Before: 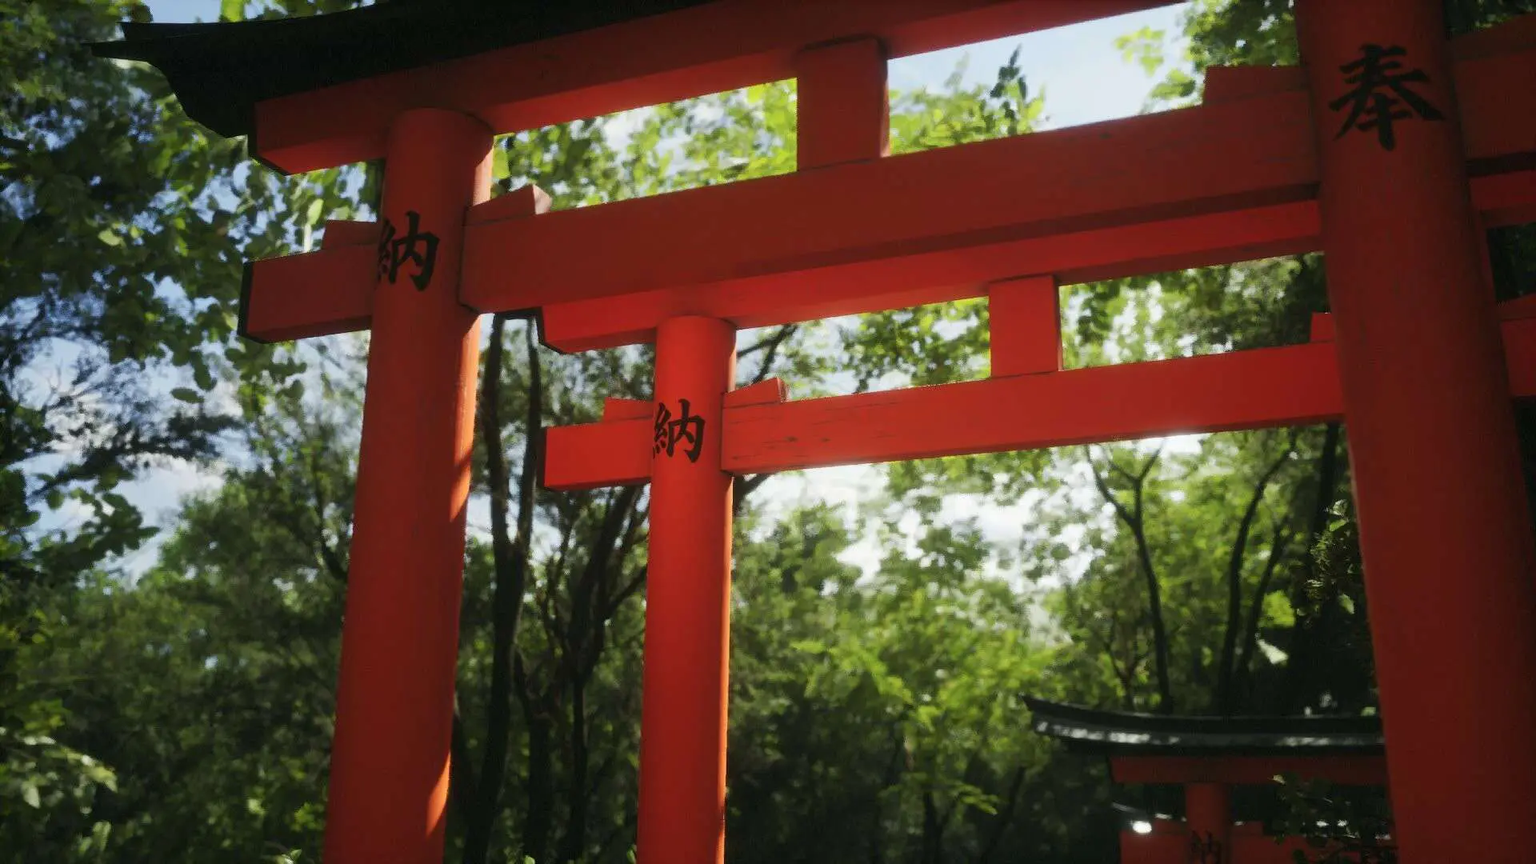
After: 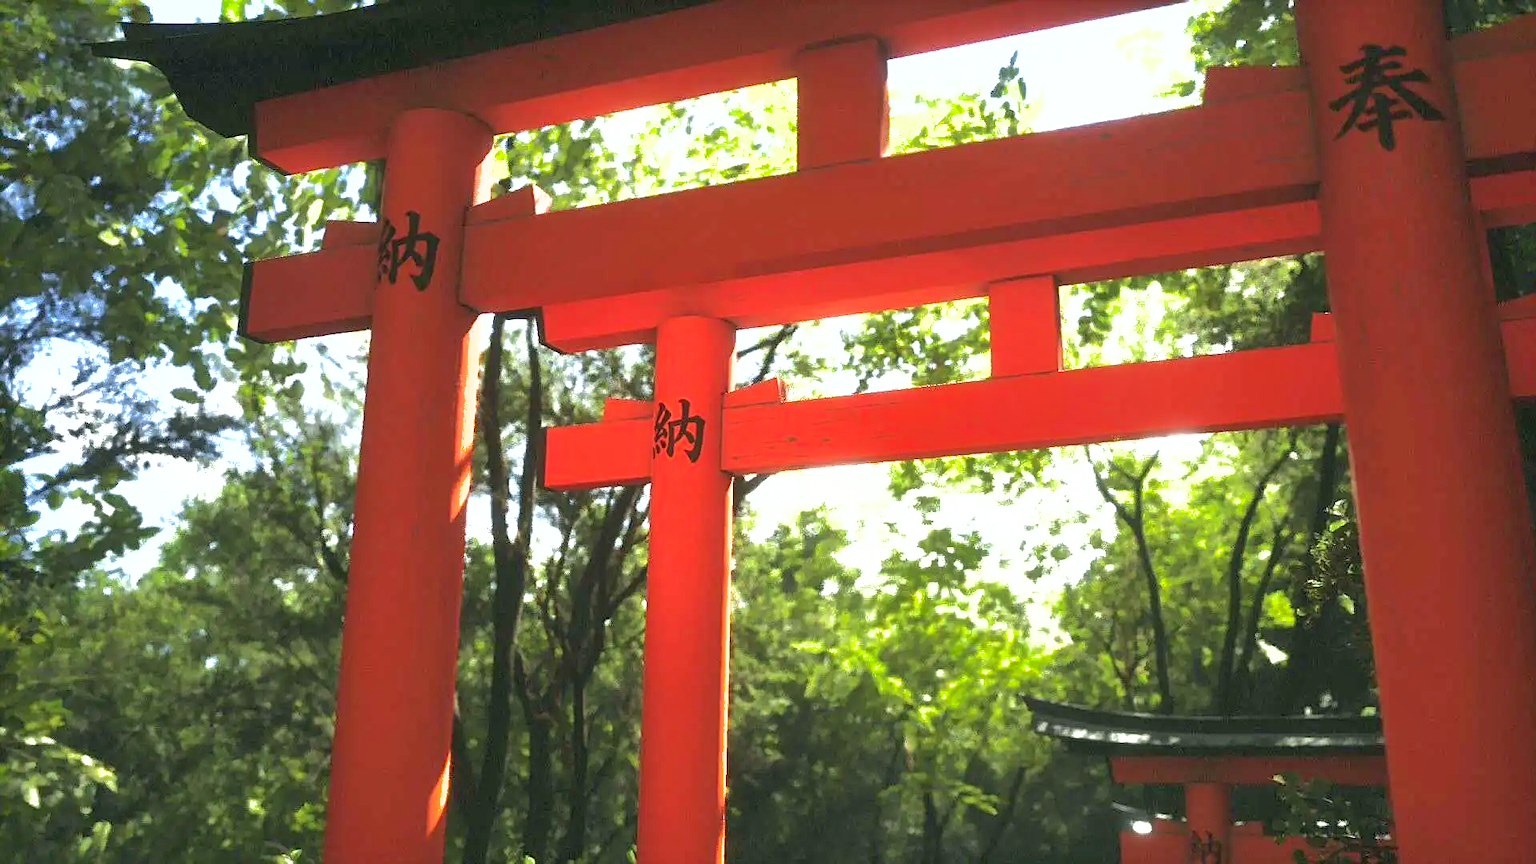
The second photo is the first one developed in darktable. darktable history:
exposure: black level correction 0, exposure 1.45 EV, compensate exposure bias true, compensate highlight preservation false
shadows and highlights: highlights -60
sharpen: on, module defaults
